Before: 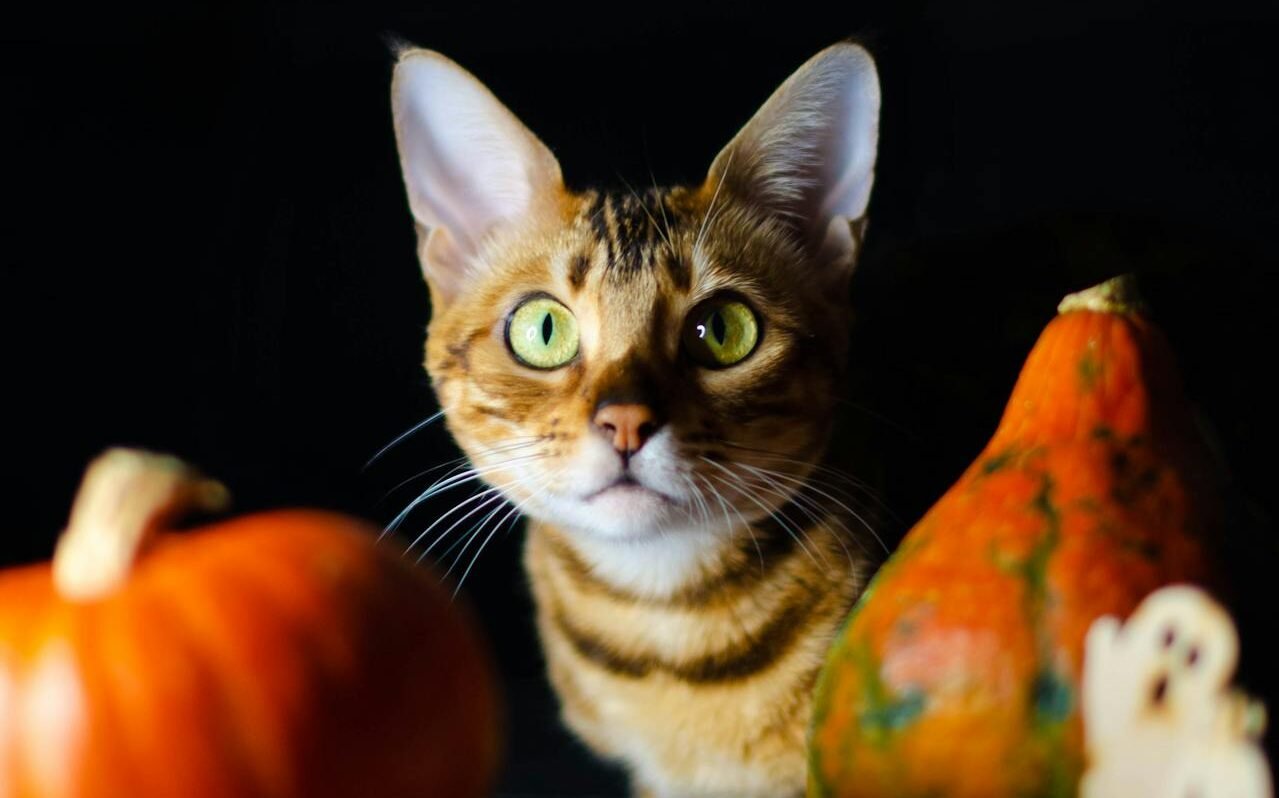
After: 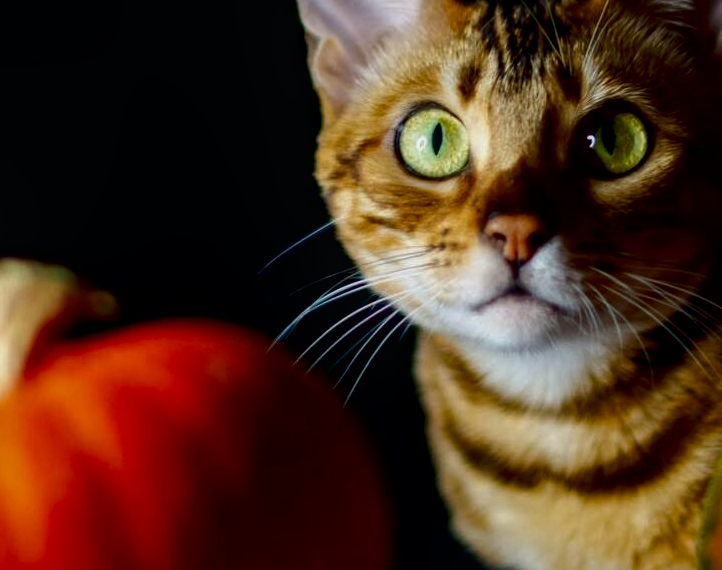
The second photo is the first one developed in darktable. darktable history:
exposure: black level correction 0.009, exposure -0.165 EV, compensate highlight preservation false
contrast brightness saturation: brightness -0.219, saturation 0.083
local contrast: on, module defaults
crop: left 8.643%, top 23.853%, right 34.842%, bottom 4.706%
